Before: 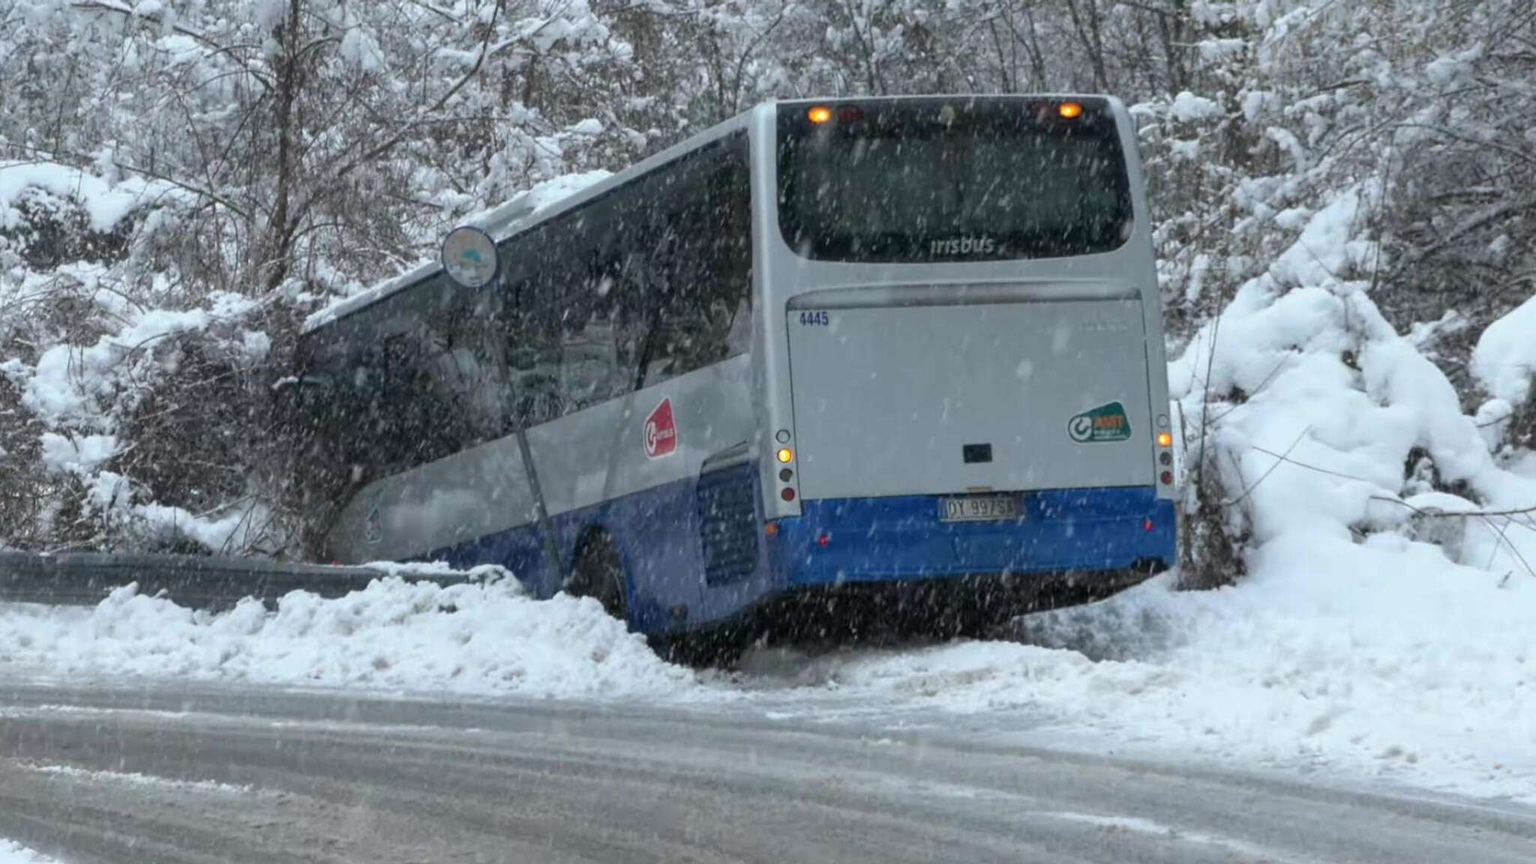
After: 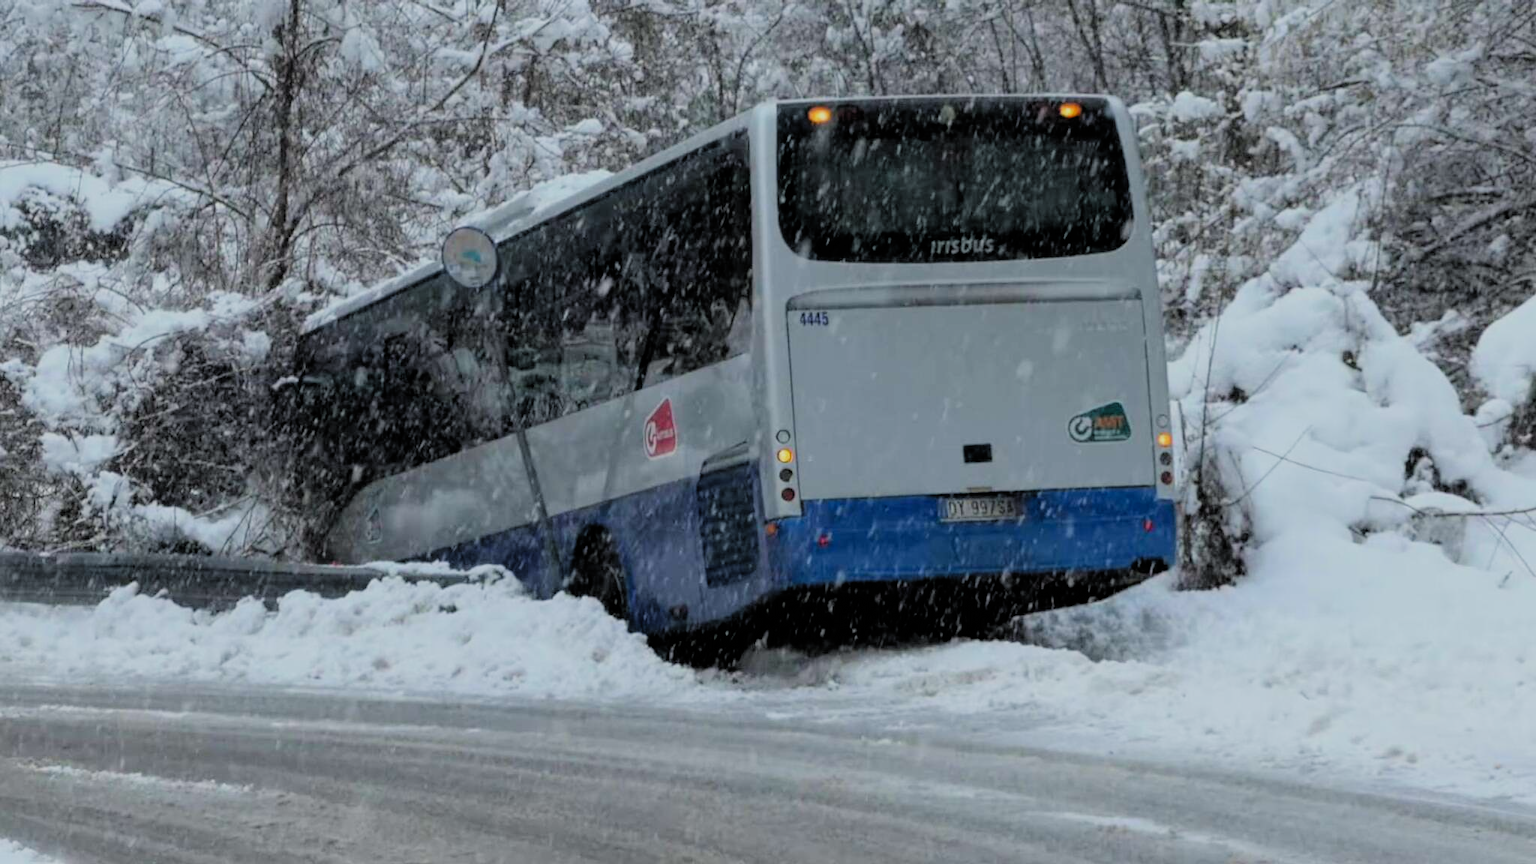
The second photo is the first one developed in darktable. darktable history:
filmic rgb: black relative exposure -4.59 EV, white relative exposure 4.76 EV, hardness 2.35, latitude 35.84%, contrast 1.048, highlights saturation mix 1.62%, shadows ↔ highlights balance 1.16%, color science v4 (2020)
